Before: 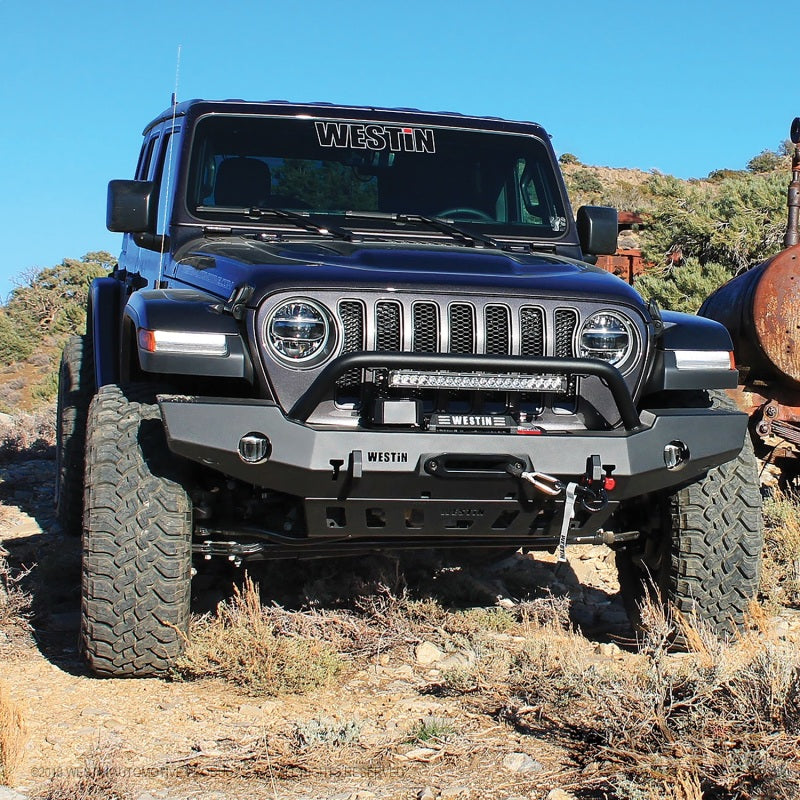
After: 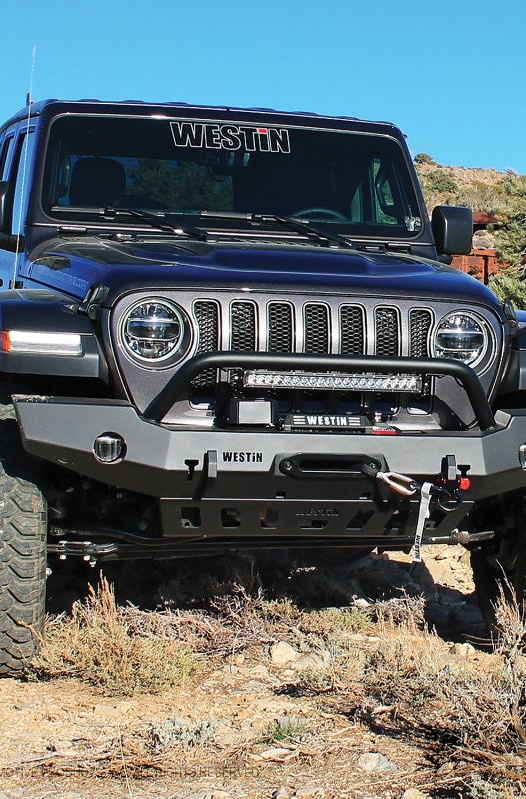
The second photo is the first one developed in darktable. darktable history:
crop and rotate: left 18.224%, right 15.946%
